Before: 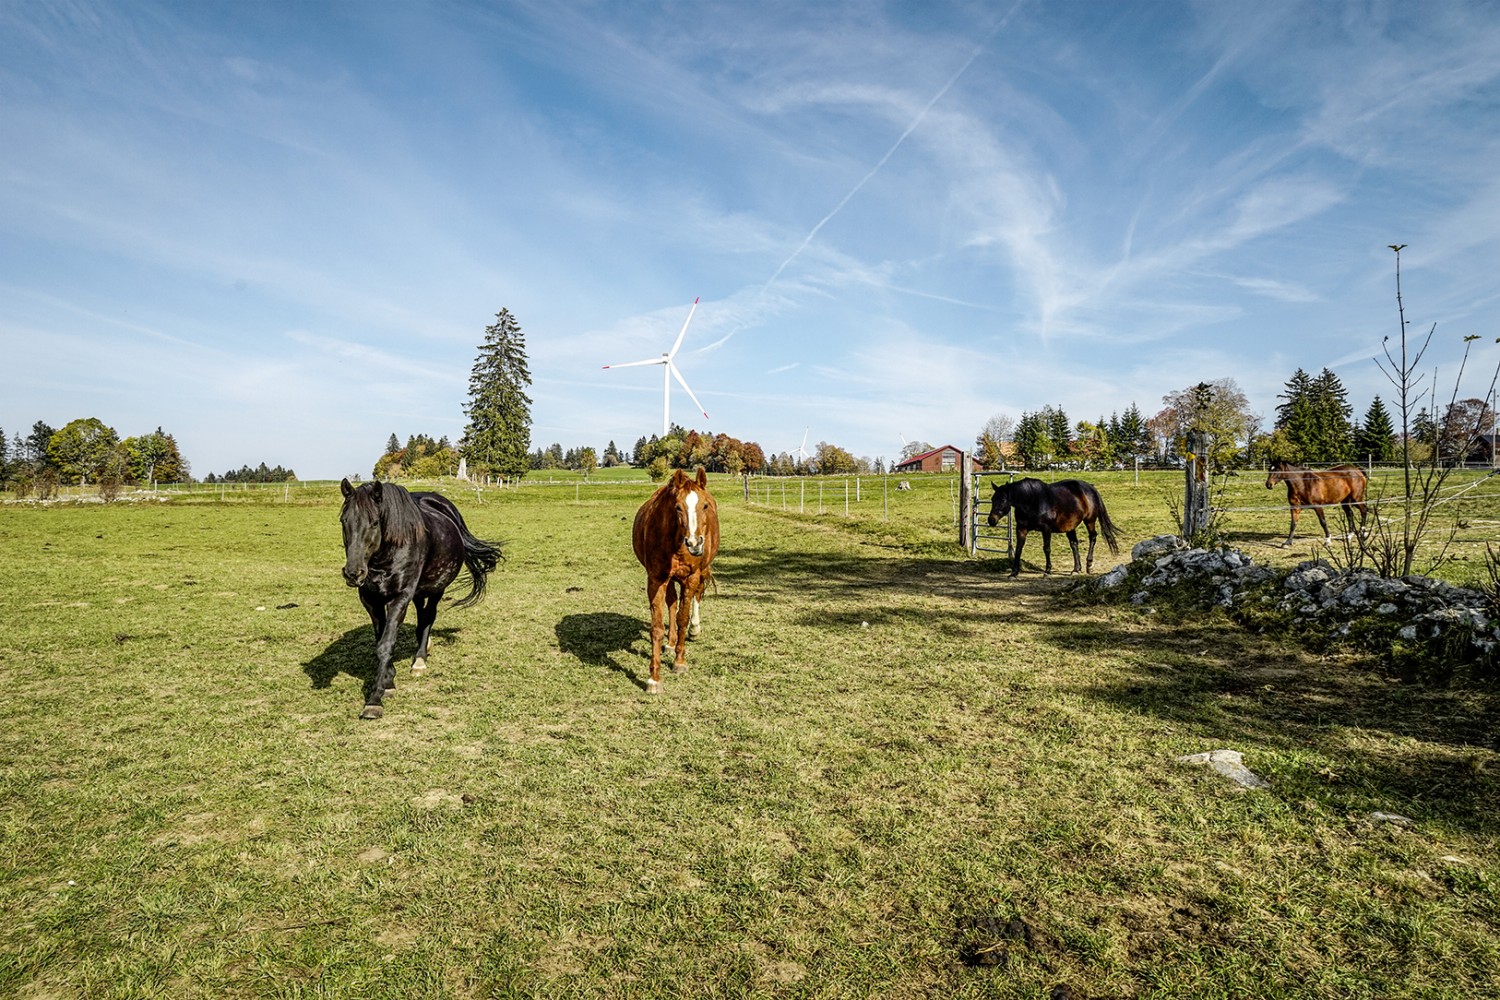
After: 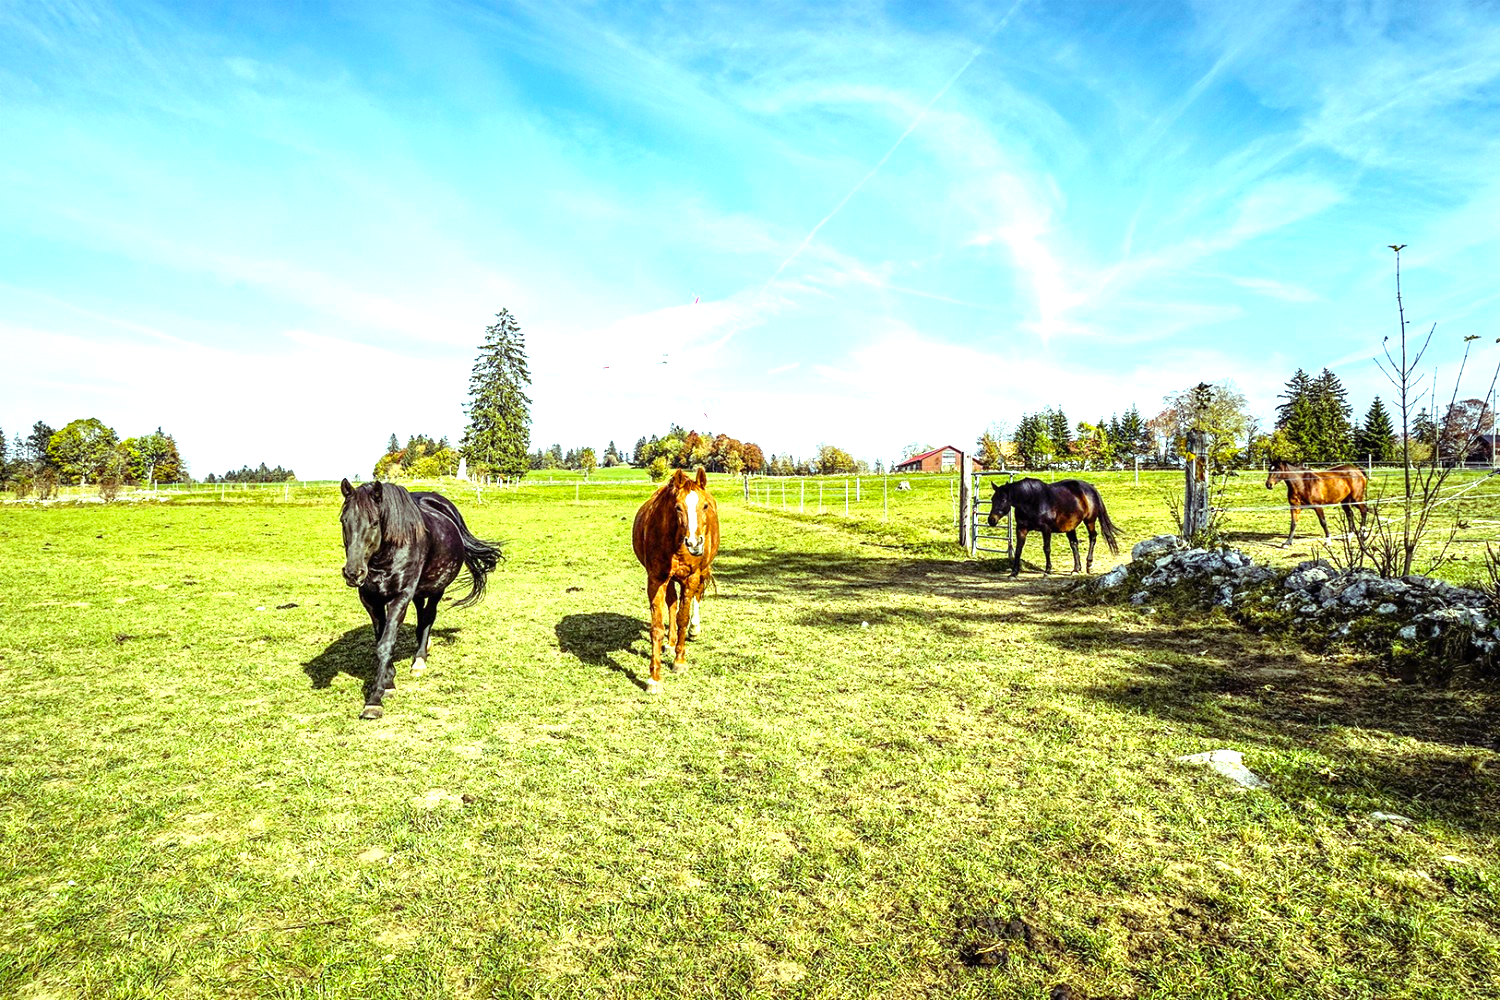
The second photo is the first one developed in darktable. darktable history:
color balance rgb: shadows lift › luminance 0.49%, shadows lift › chroma 6.83%, shadows lift › hue 300.29°, power › hue 208.98°, highlights gain › luminance 20.24%, highlights gain › chroma 2.73%, highlights gain › hue 173.85°, perceptual saturation grading › global saturation 18.05%
exposure: black level correction 0, exposure 1 EV, compensate exposure bias true, compensate highlight preservation false
